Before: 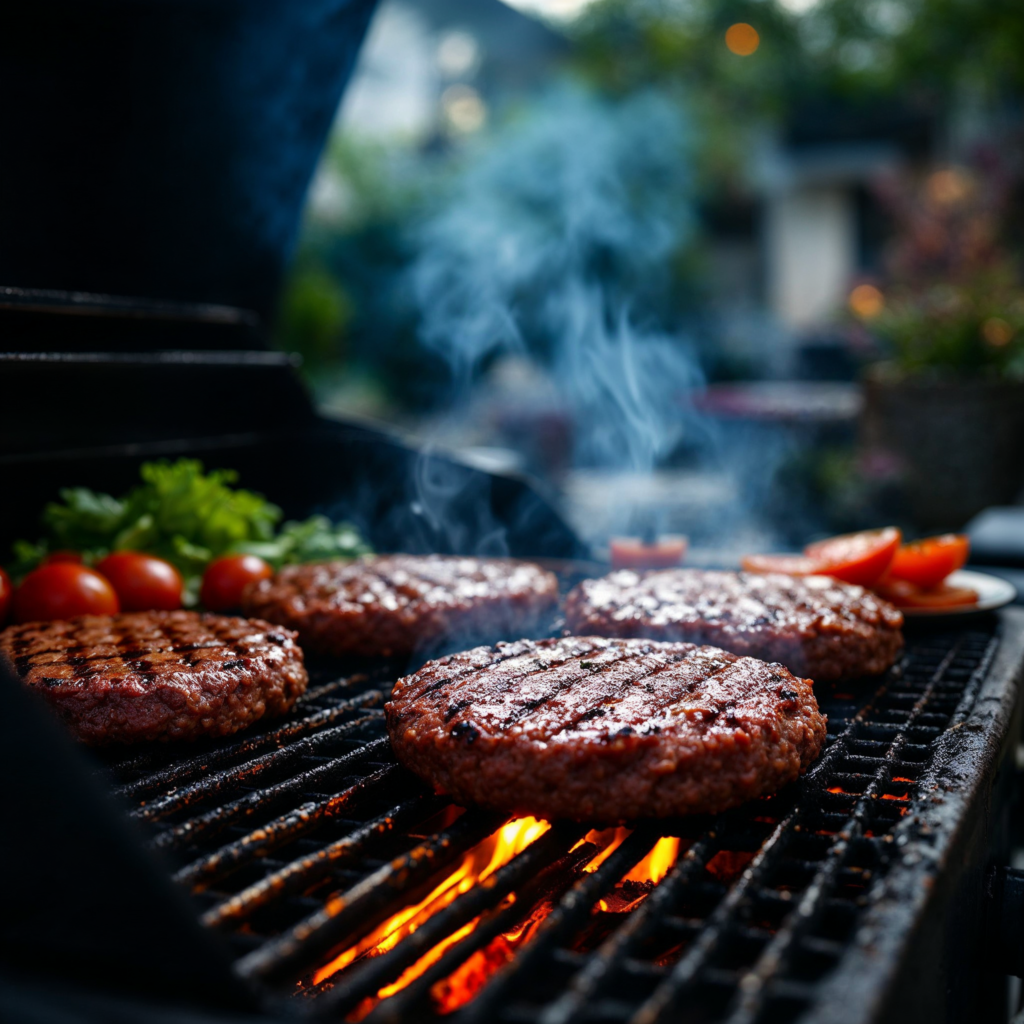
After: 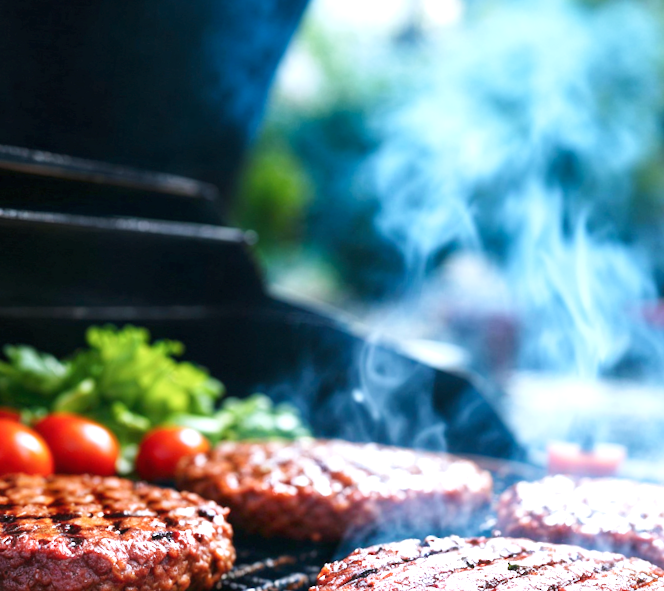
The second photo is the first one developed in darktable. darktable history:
crop and rotate: angle -4.99°, left 2.122%, top 6.945%, right 27.566%, bottom 30.519%
color correction: highlights a* -0.137, highlights b* -5.91, shadows a* -0.137, shadows b* -0.137
exposure: black level correction 0, exposure 1.388 EV, compensate exposure bias true, compensate highlight preservation false
base curve: curves: ch0 [(0, 0) (0.204, 0.334) (0.55, 0.733) (1, 1)], preserve colors none
